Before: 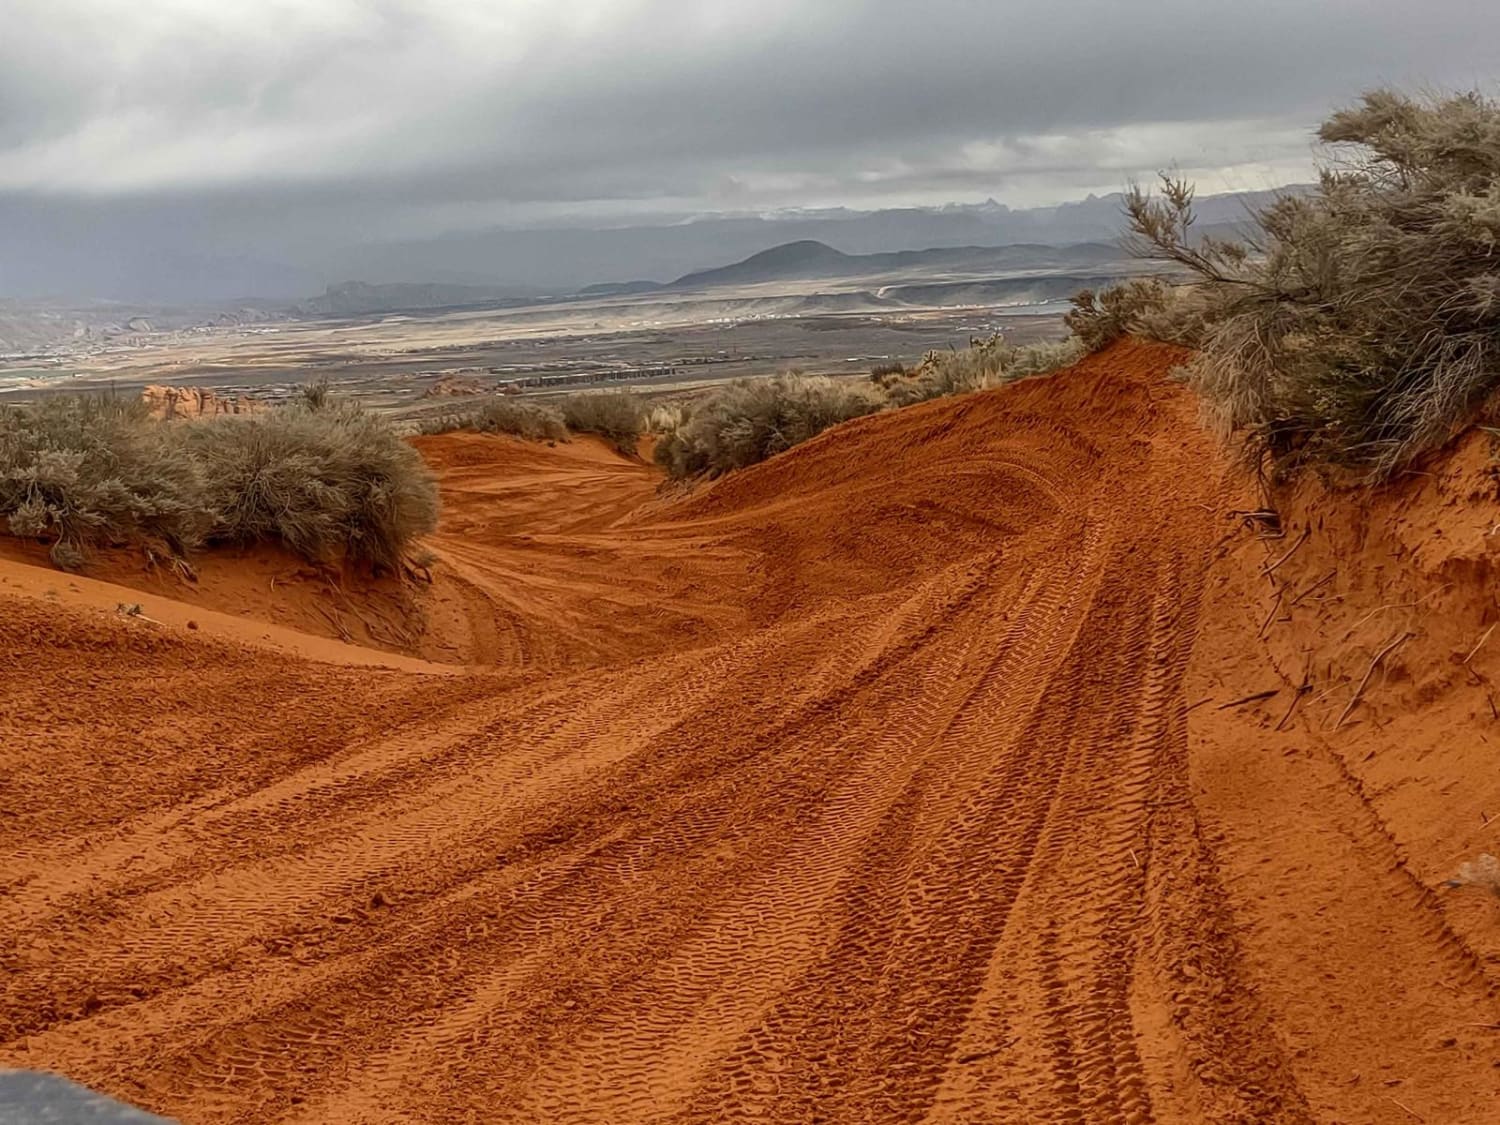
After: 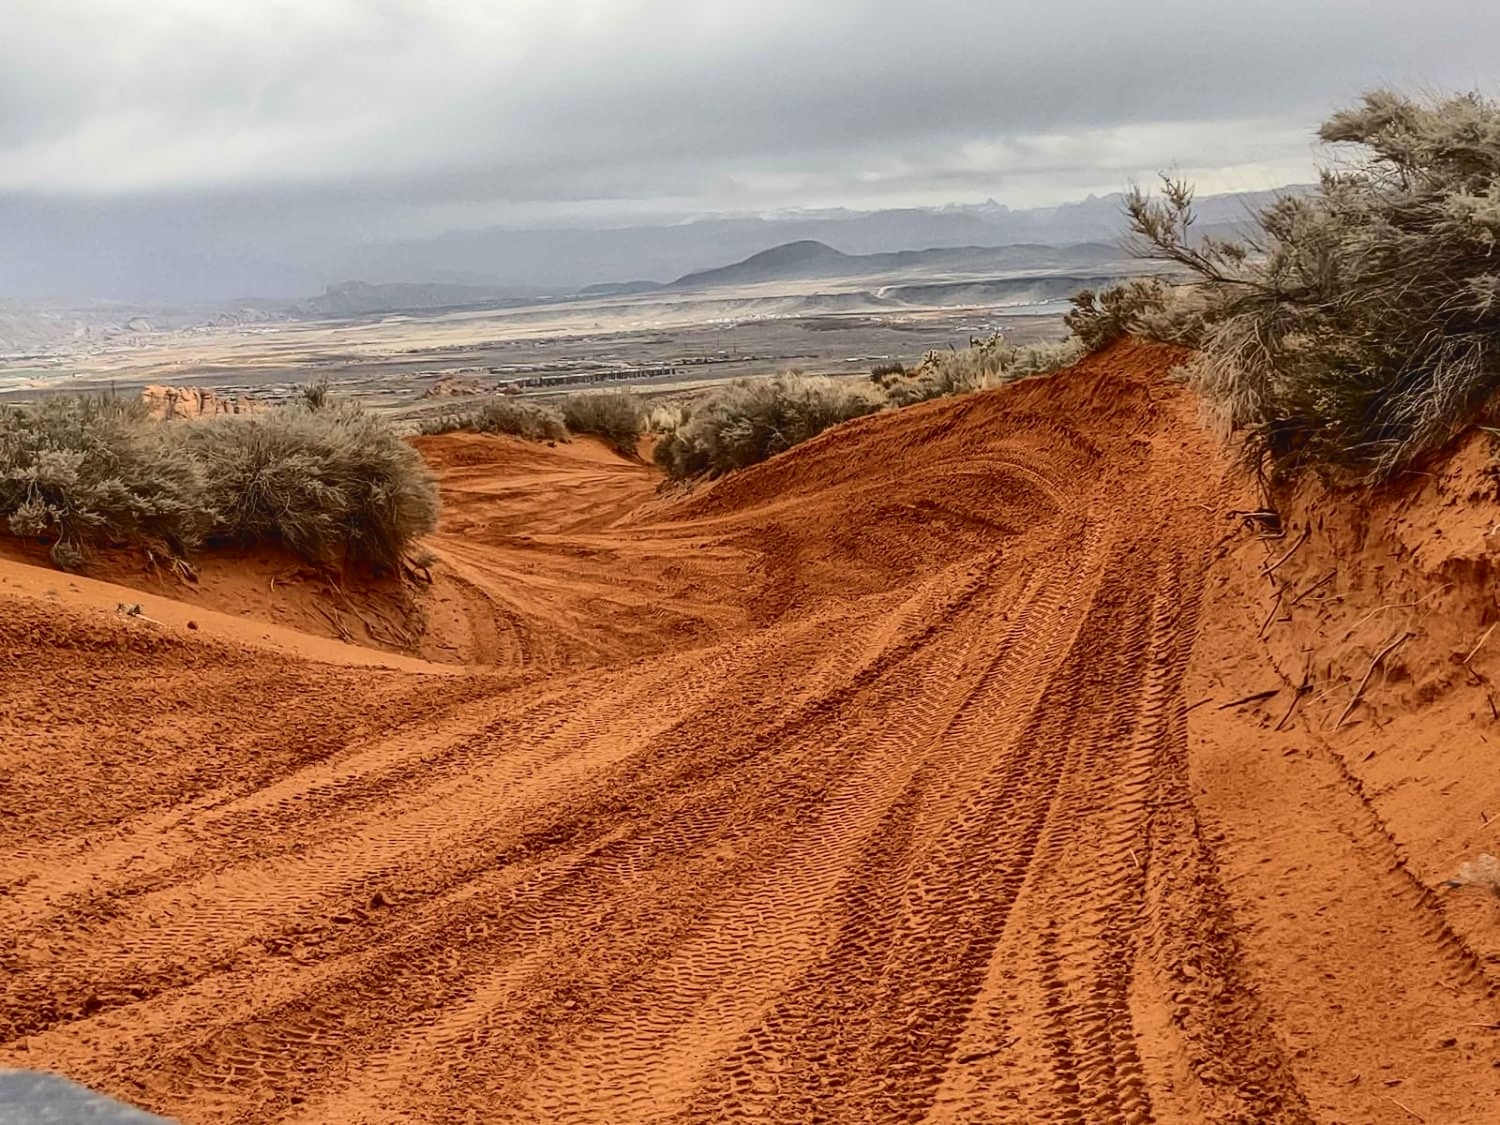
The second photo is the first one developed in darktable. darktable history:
tone curve: curves: ch0 [(0, 0) (0.003, 0.039) (0.011, 0.042) (0.025, 0.048) (0.044, 0.058) (0.069, 0.071) (0.1, 0.089) (0.136, 0.114) (0.177, 0.146) (0.224, 0.199) (0.277, 0.27) (0.335, 0.364) (0.399, 0.47) (0.468, 0.566) (0.543, 0.643) (0.623, 0.73) (0.709, 0.8) (0.801, 0.863) (0.898, 0.925) (1, 1)], color space Lab, independent channels, preserve colors none
